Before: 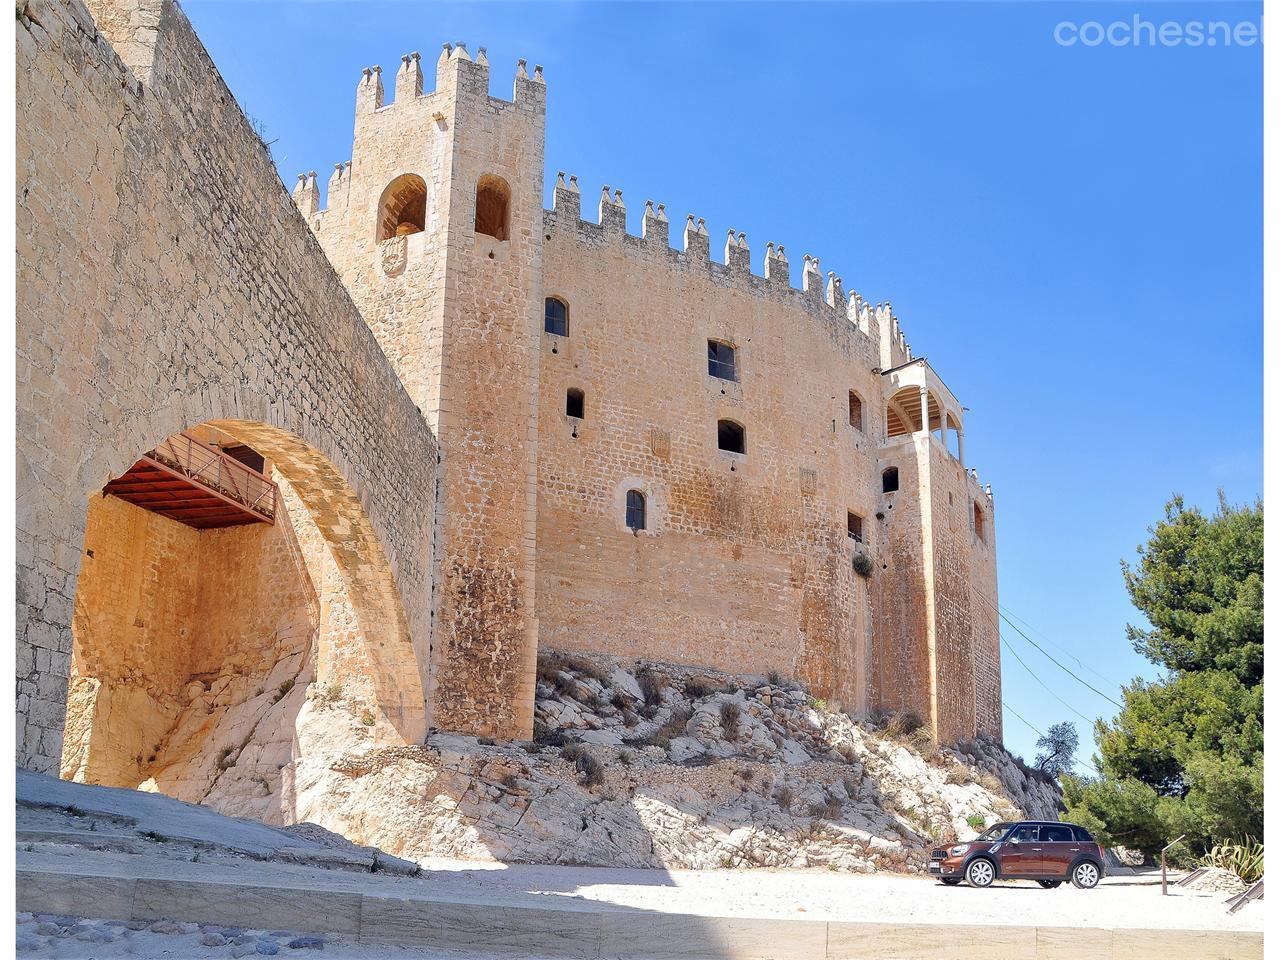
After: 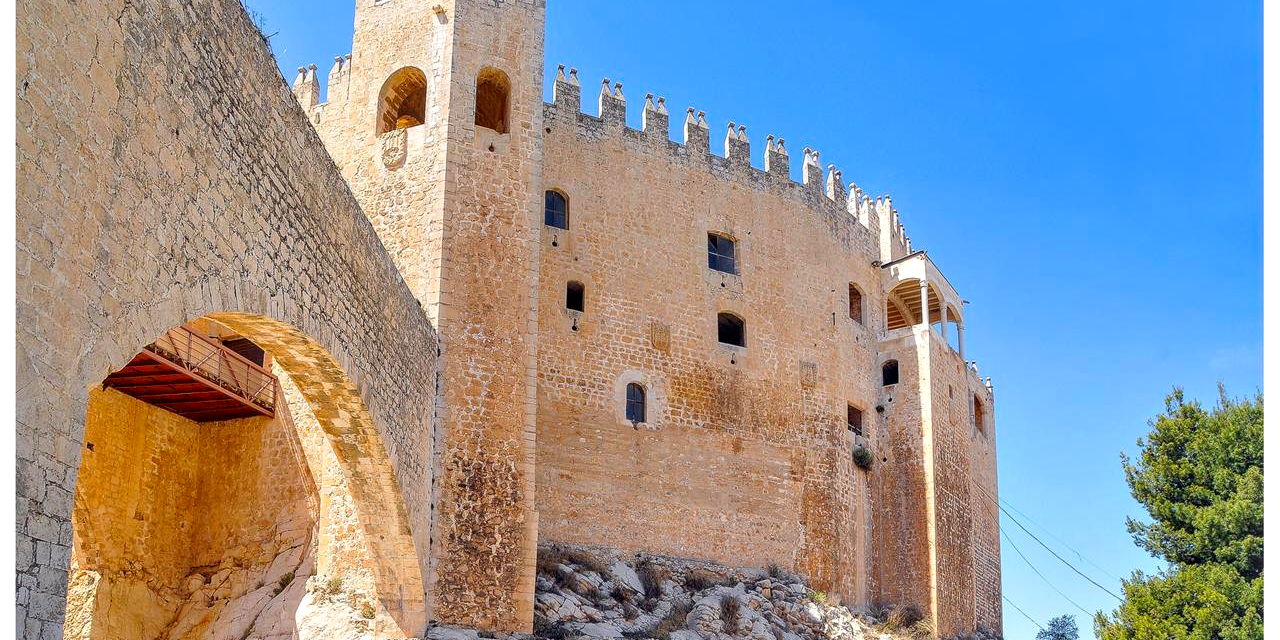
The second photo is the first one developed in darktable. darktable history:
color balance rgb: perceptual saturation grading › global saturation 20%, global vibrance 20%
crop: top 11.166%, bottom 22.168%
local contrast: detail 130%
